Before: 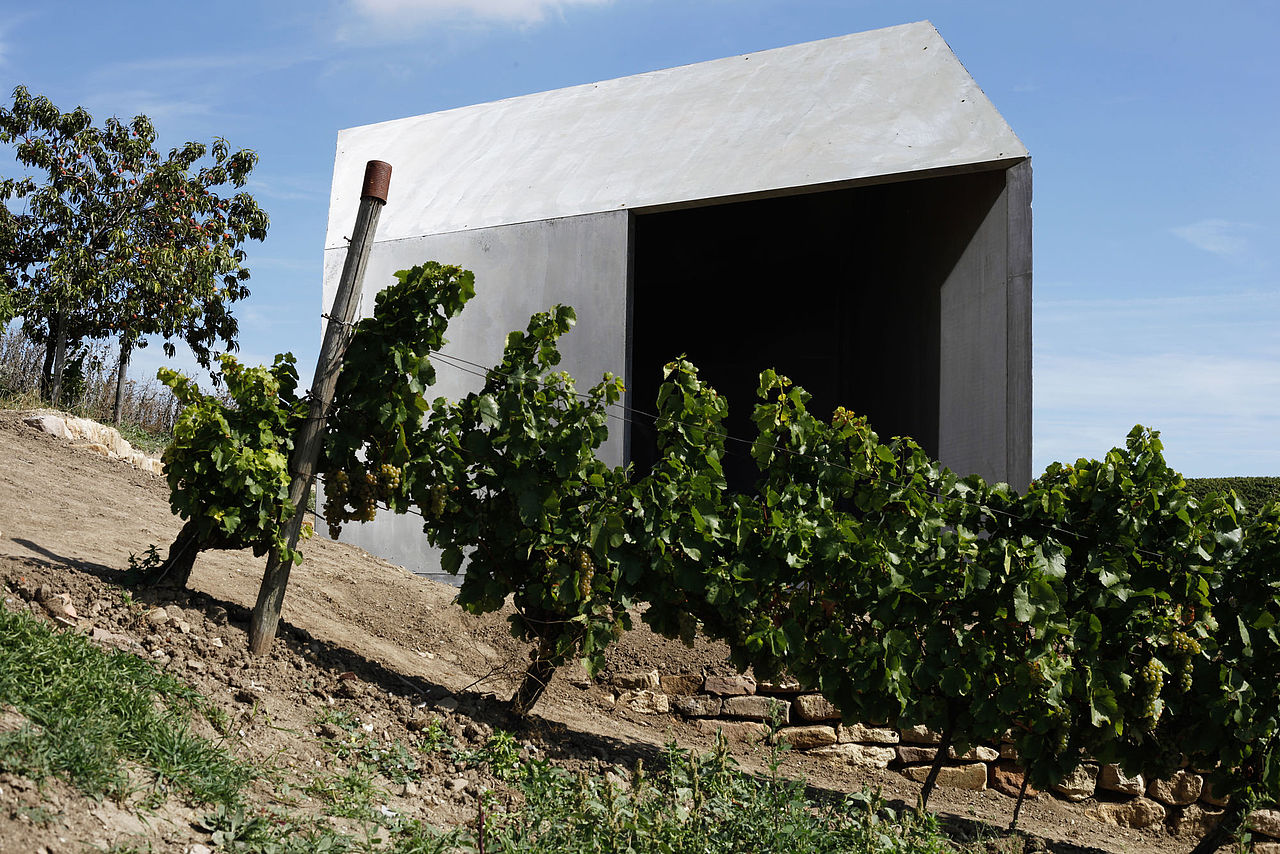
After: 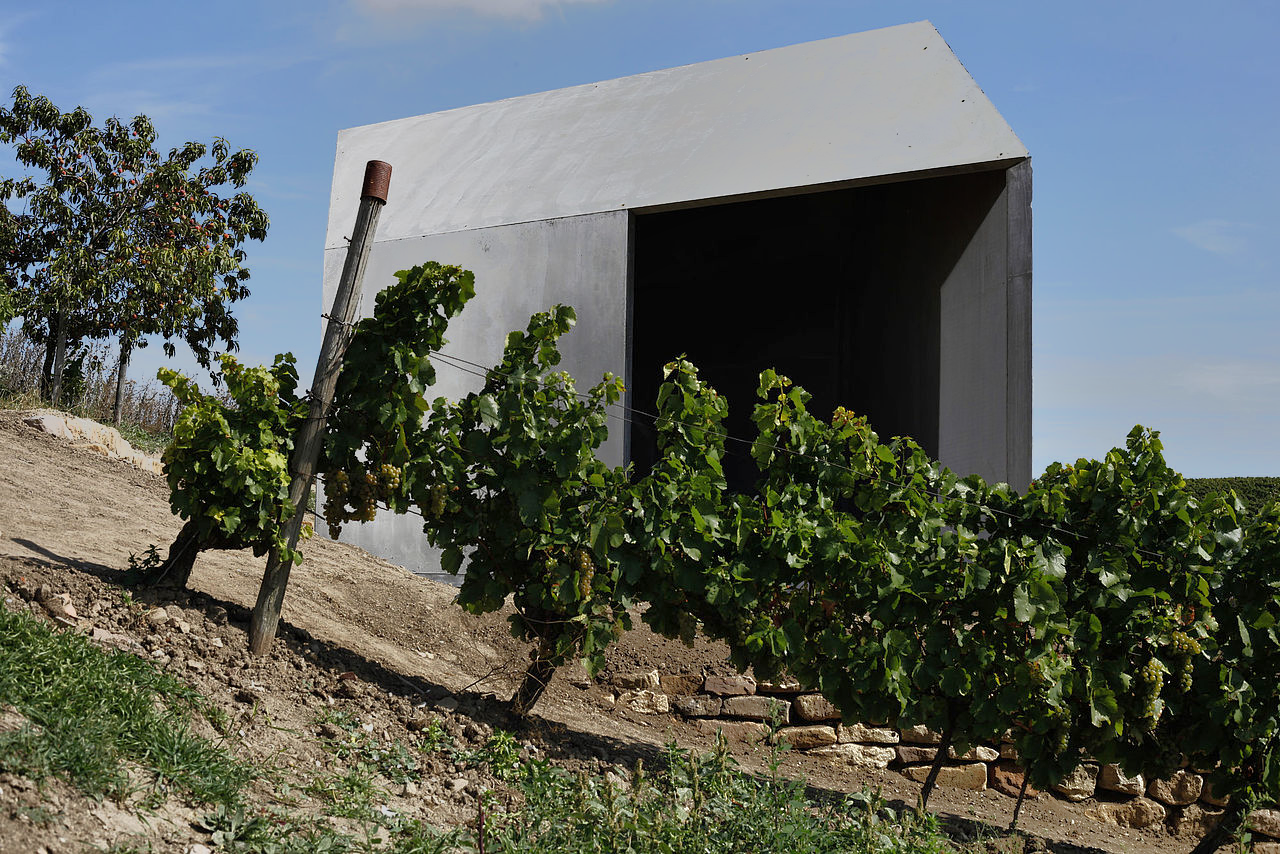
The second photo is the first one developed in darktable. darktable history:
tone equalizer: -7 EV -0.63 EV, -6 EV 1 EV, -5 EV -0.45 EV, -4 EV 0.43 EV, -3 EV 0.41 EV, -2 EV 0.15 EV, -1 EV -0.15 EV, +0 EV -0.39 EV, smoothing diameter 25%, edges refinement/feathering 10, preserve details guided filter
base curve: curves: ch0 [(0, 0) (0.74, 0.67) (1, 1)]
